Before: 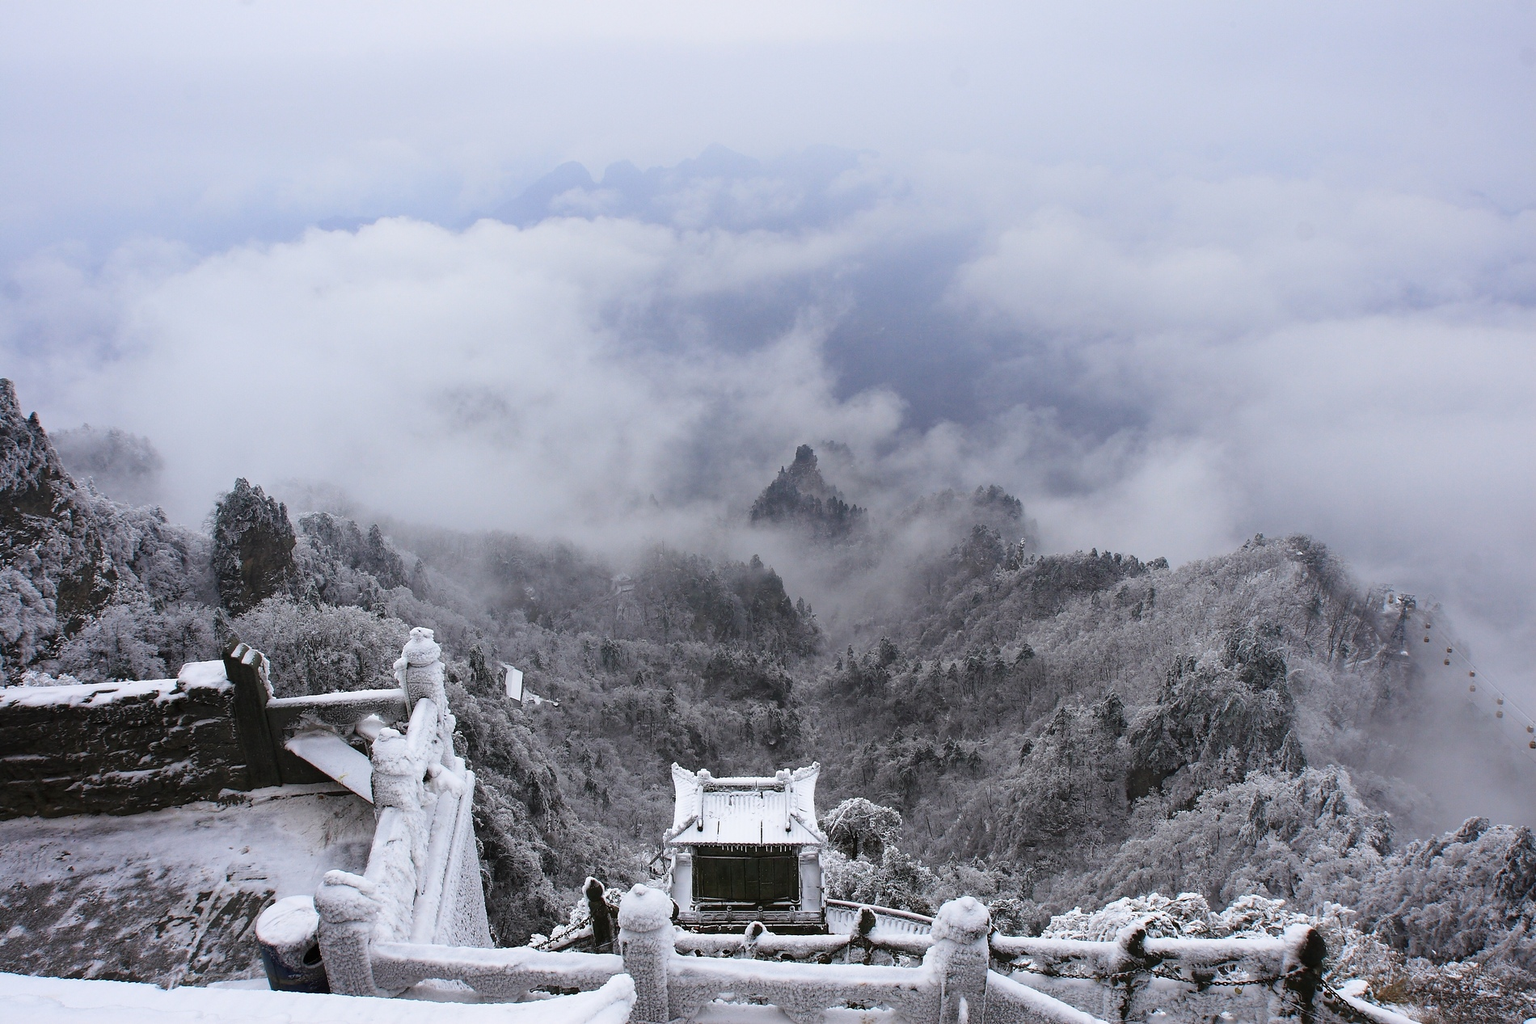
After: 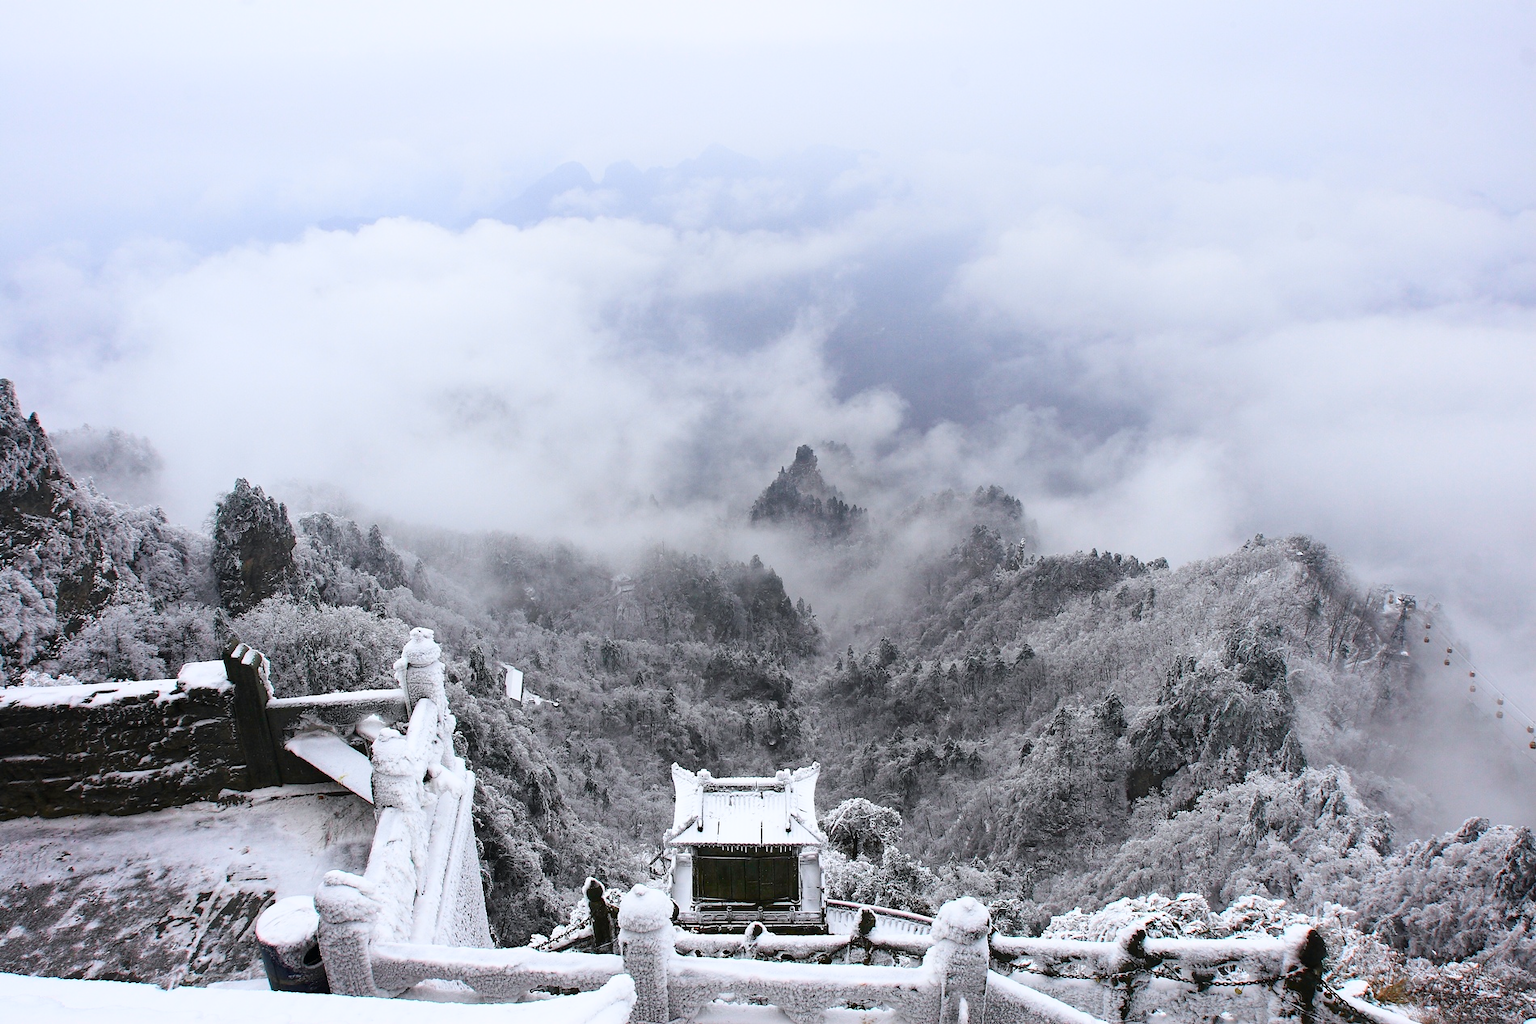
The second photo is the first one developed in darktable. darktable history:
tone curve: curves: ch0 [(0, 0) (0.051, 0.047) (0.102, 0.099) (0.258, 0.29) (0.442, 0.527) (0.695, 0.804) (0.88, 0.952) (1, 1)]; ch1 [(0, 0) (0.339, 0.298) (0.402, 0.363) (0.444, 0.415) (0.485, 0.469) (0.494, 0.493) (0.504, 0.501) (0.525, 0.534) (0.555, 0.593) (0.594, 0.648) (1, 1)]; ch2 [(0, 0) (0.48, 0.48) (0.504, 0.5) (0.535, 0.557) (0.581, 0.623) (0.649, 0.683) (0.824, 0.815) (1, 1)], color space Lab, independent channels, preserve colors none
